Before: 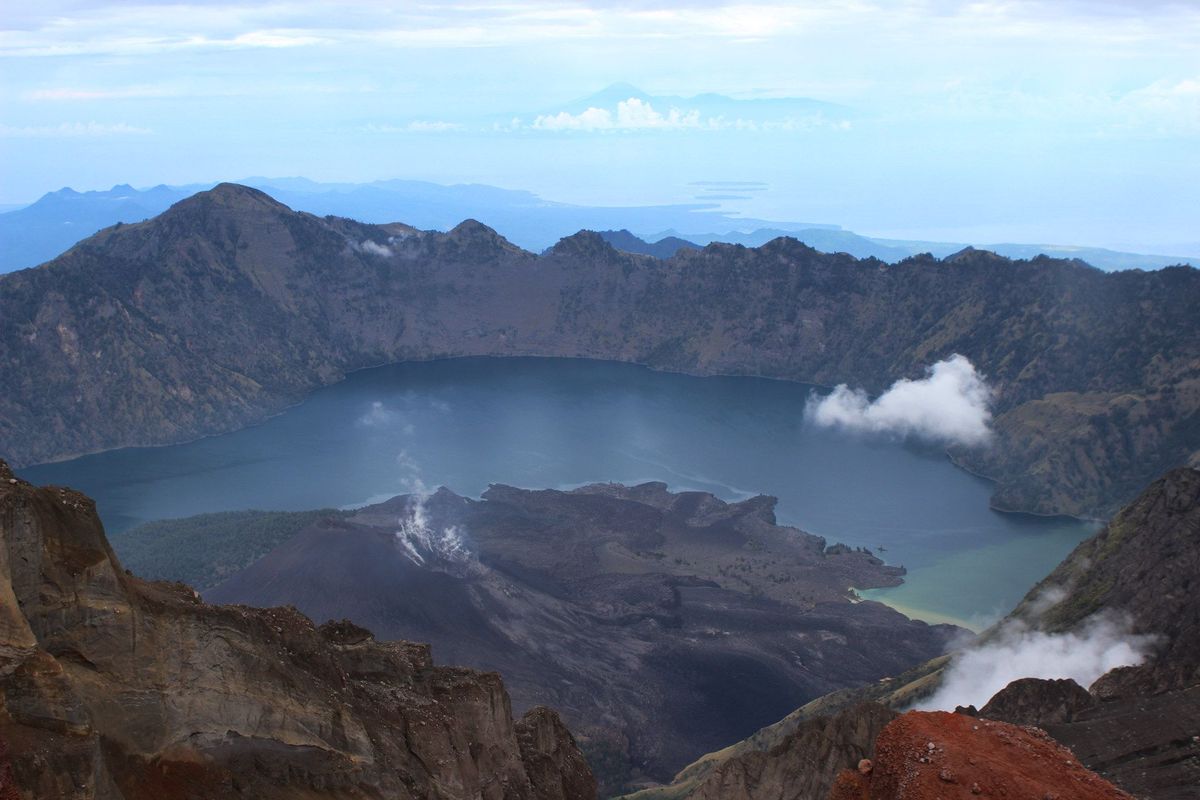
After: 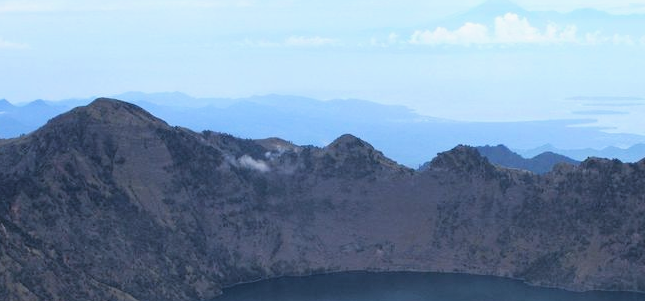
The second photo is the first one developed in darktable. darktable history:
filmic rgb: black relative exposure -3.69 EV, white relative exposure 2.75 EV, dynamic range scaling -4.98%, hardness 3.05
crop: left 10.262%, top 10.626%, right 35.95%, bottom 51.653%
